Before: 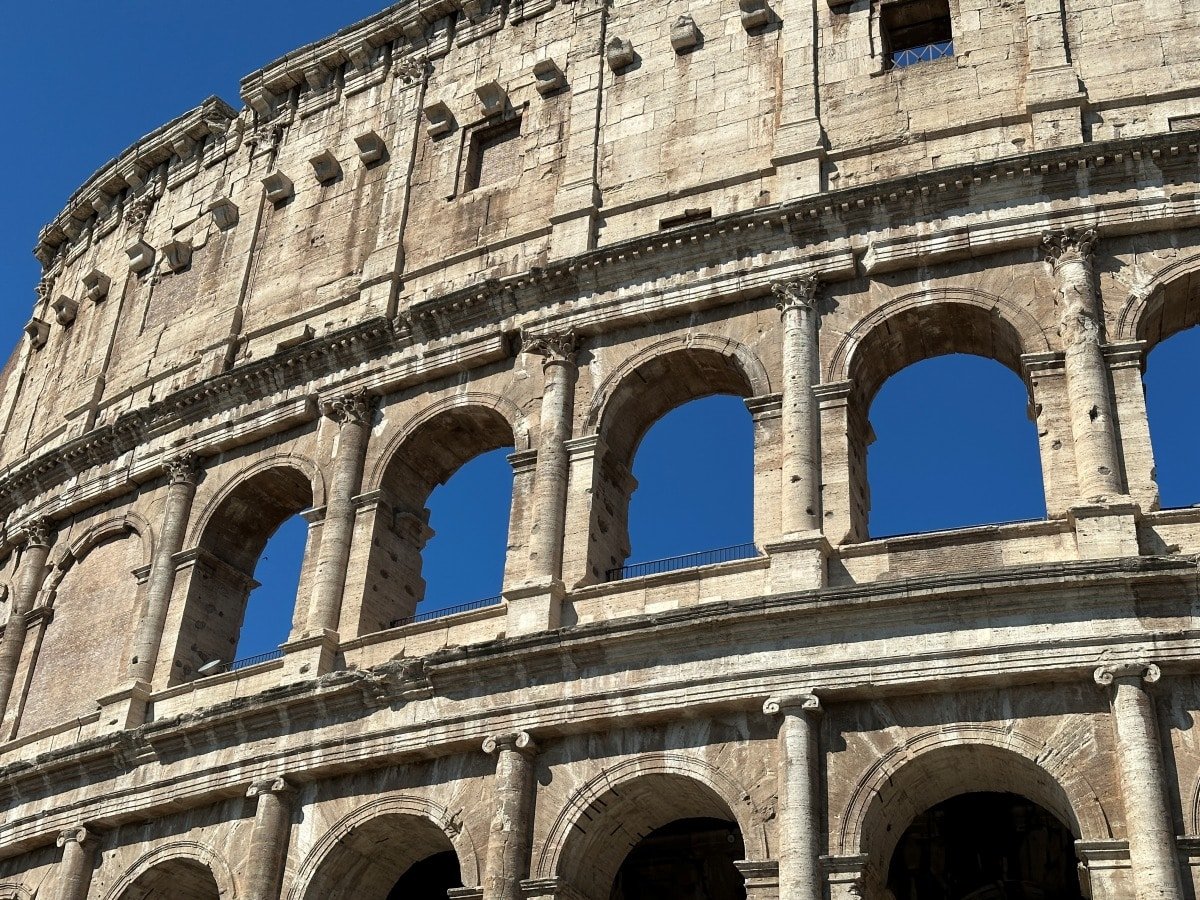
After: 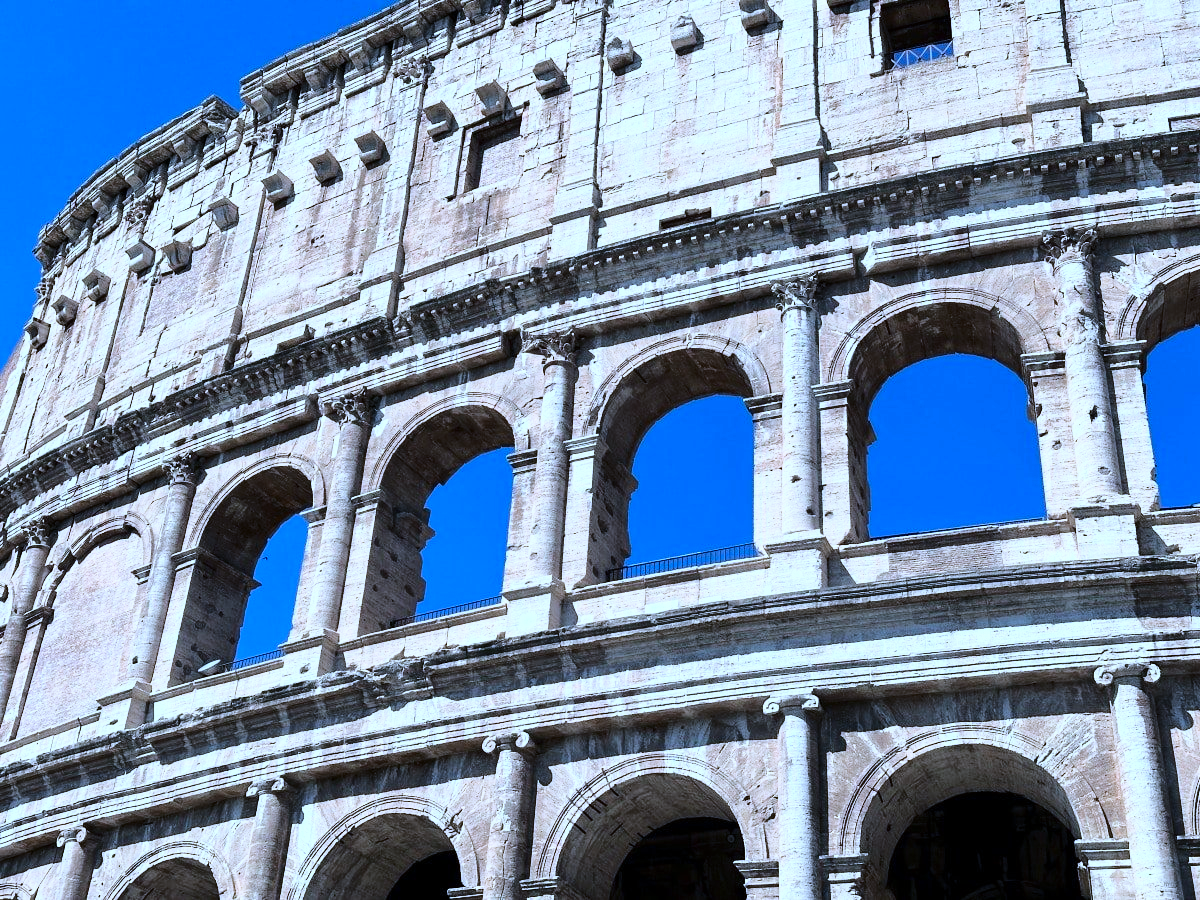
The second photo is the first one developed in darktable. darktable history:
base curve: curves: ch0 [(0, 0) (0.028, 0.03) (0.121, 0.232) (0.46, 0.748) (0.859, 0.968) (1, 1)]
color calibration: illuminant as shot in camera, adaptation linear Bradford (ICC v4), x 0.406, y 0.405, temperature 3570.35 K, saturation algorithm version 1 (2020)
